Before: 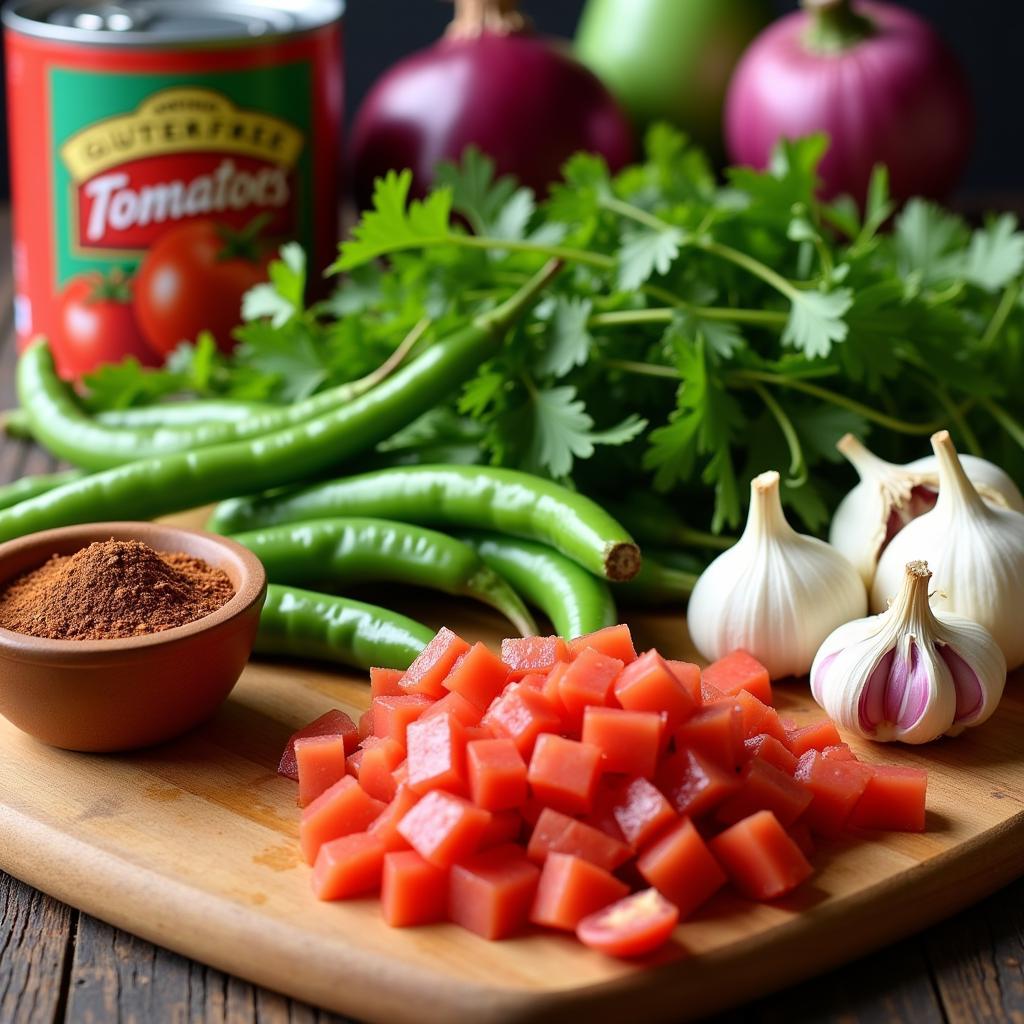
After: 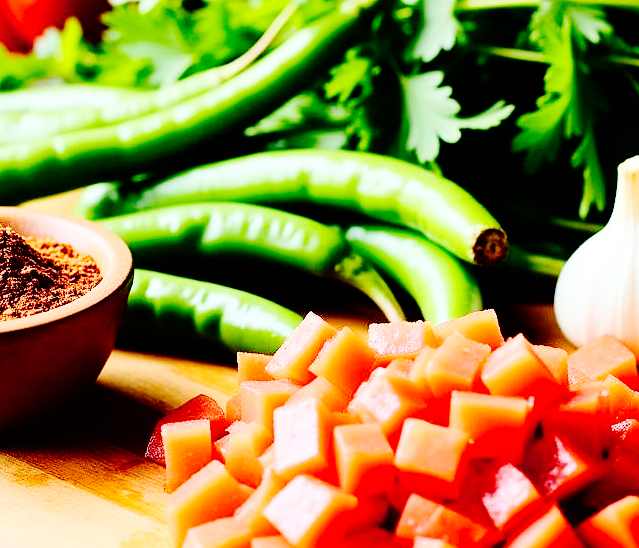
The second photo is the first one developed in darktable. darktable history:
base curve: curves: ch0 [(0, 0) (0.036, 0.01) (0.123, 0.254) (0.258, 0.504) (0.507, 0.748) (1, 1)], preserve colors none
crop: left 13.01%, top 30.856%, right 24.552%, bottom 15.554%
tone curve: curves: ch0 [(0, 0) (0.004, 0.001) (0.133, 0.132) (0.325, 0.395) (0.455, 0.565) (0.832, 0.925) (1, 1)], color space Lab, independent channels, preserve colors none
